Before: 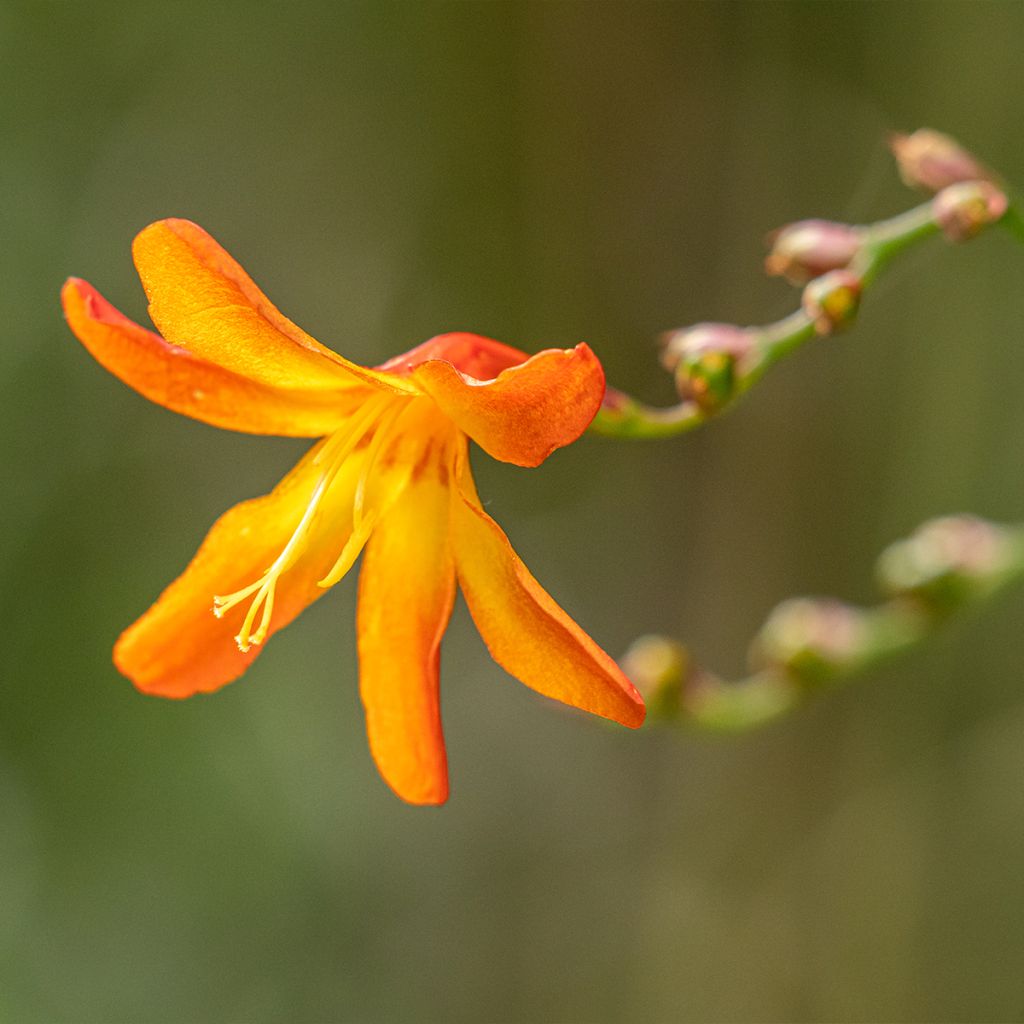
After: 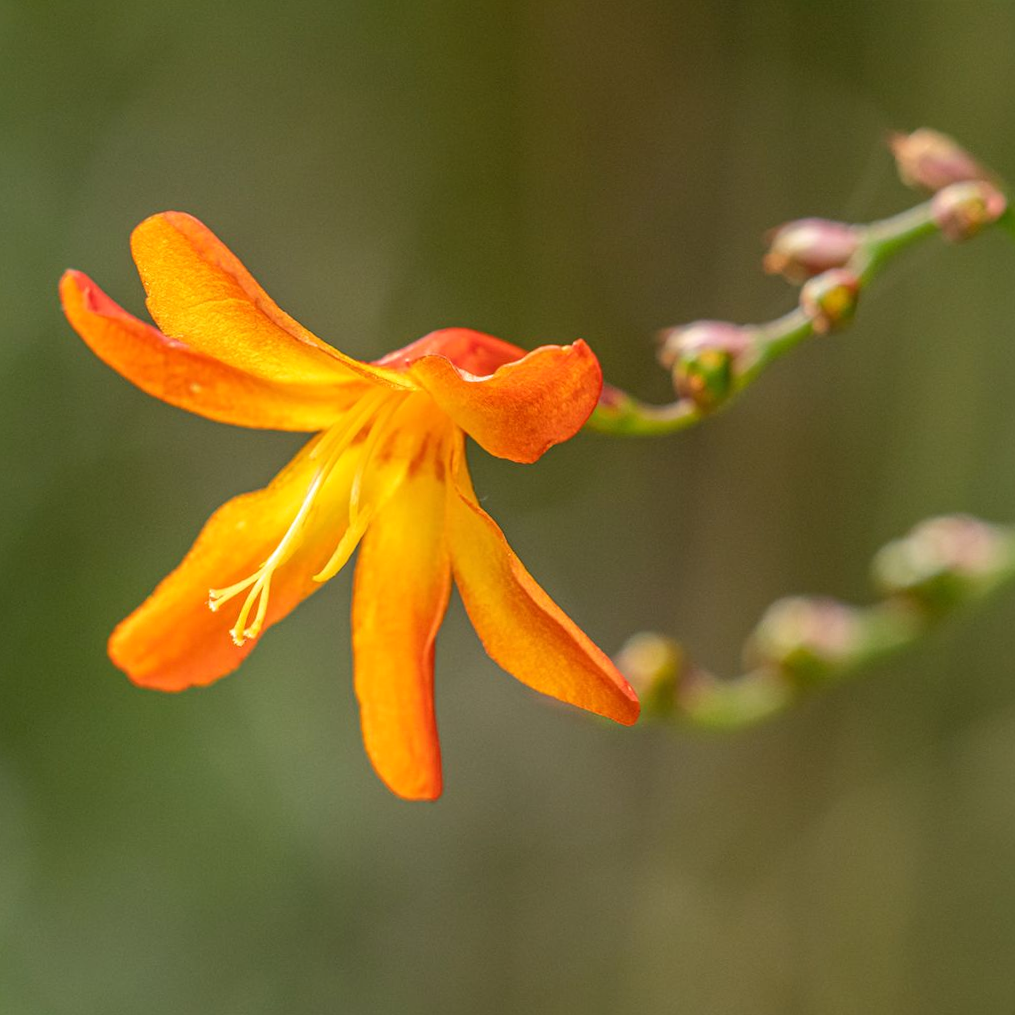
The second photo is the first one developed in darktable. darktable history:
white balance: red 1.009, blue 1.027
crop and rotate: angle -0.5°
